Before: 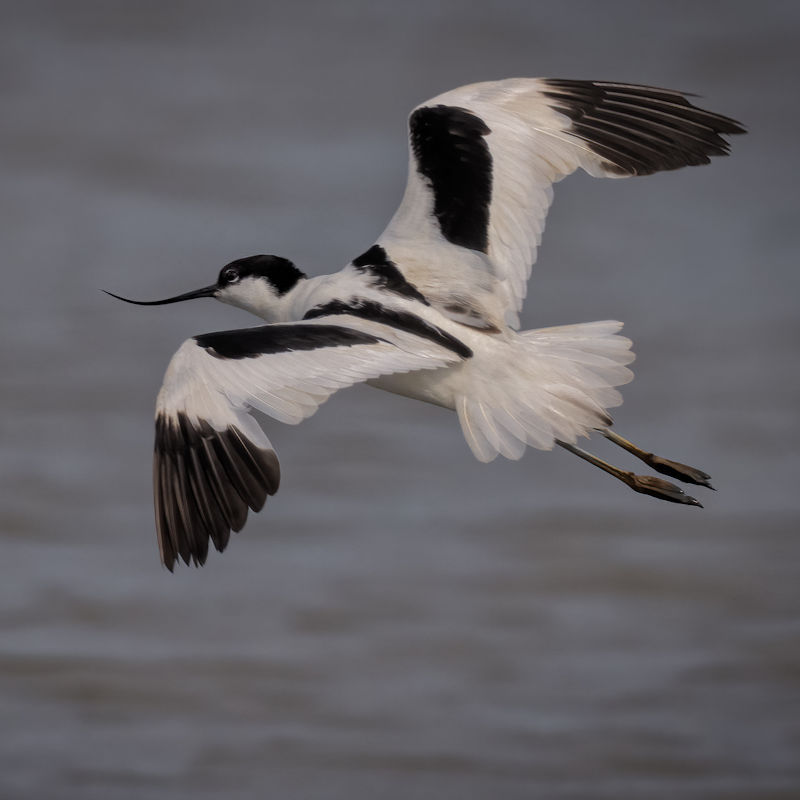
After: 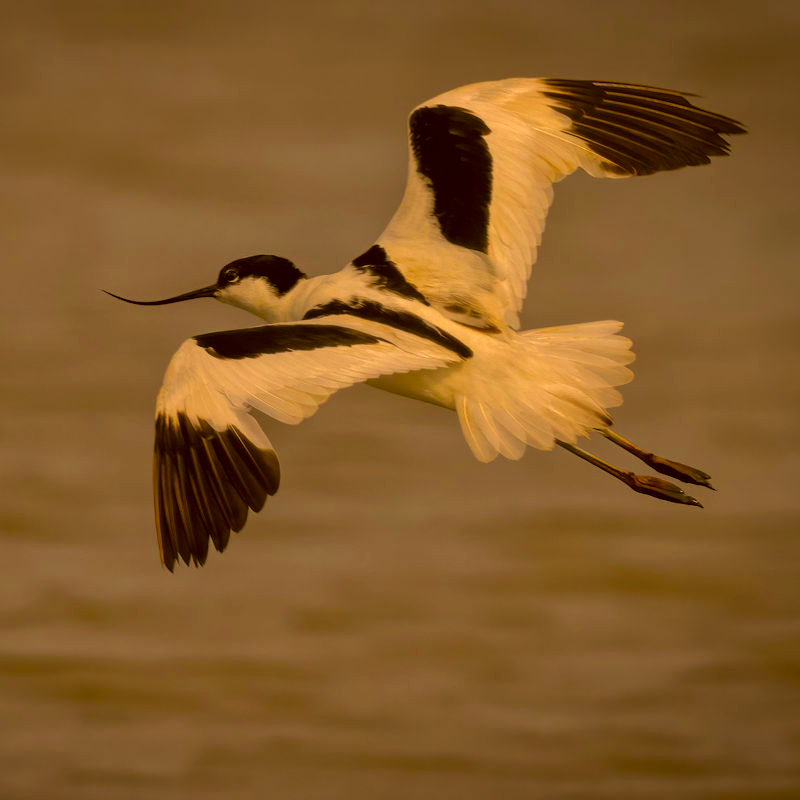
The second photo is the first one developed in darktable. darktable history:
color correction: highlights a* 11.14, highlights b* 29.86, shadows a* 2.66, shadows b* 17.77, saturation 1.73
